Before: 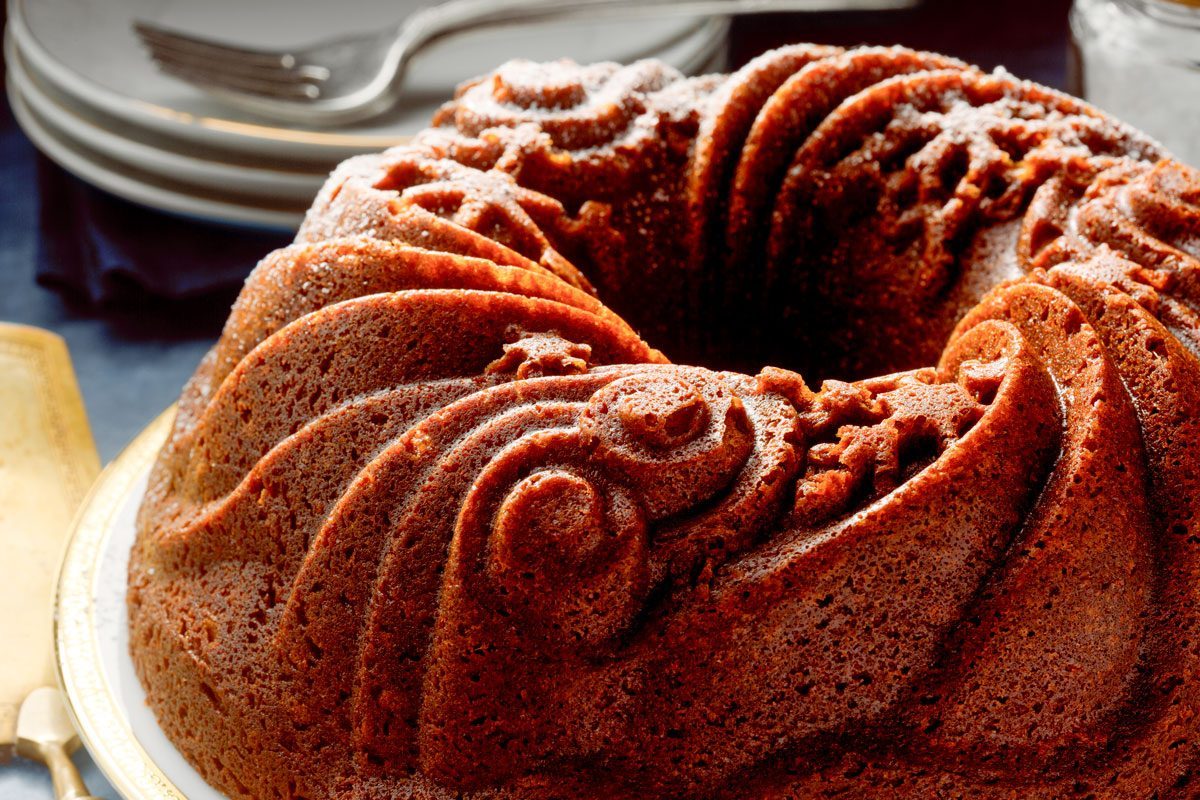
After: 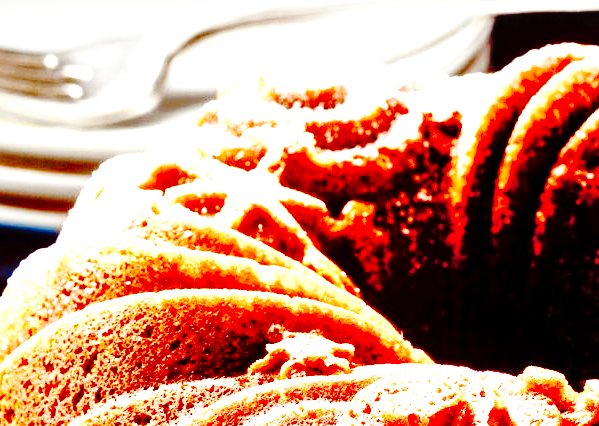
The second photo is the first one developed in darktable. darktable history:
exposure: black level correction 0, exposure 1.361 EV, compensate highlight preservation false
base curve: curves: ch0 [(0, 0) (0.04, 0.03) (0.133, 0.232) (0.448, 0.748) (0.843, 0.968) (1, 1)], preserve colors none
crop: left 19.794%, right 30.243%, bottom 46.727%
contrast brightness saturation: contrast 0.099, brightness 0.023, saturation 0.018
local contrast: mode bilateral grid, contrast 43, coarseness 68, detail 215%, midtone range 0.2
tone curve: curves: ch0 [(0, 0) (0.003, 0.002) (0.011, 0.009) (0.025, 0.019) (0.044, 0.031) (0.069, 0.04) (0.1, 0.059) (0.136, 0.092) (0.177, 0.134) (0.224, 0.192) (0.277, 0.262) (0.335, 0.348) (0.399, 0.446) (0.468, 0.554) (0.543, 0.646) (0.623, 0.731) (0.709, 0.807) (0.801, 0.867) (0.898, 0.931) (1, 1)], preserve colors none
